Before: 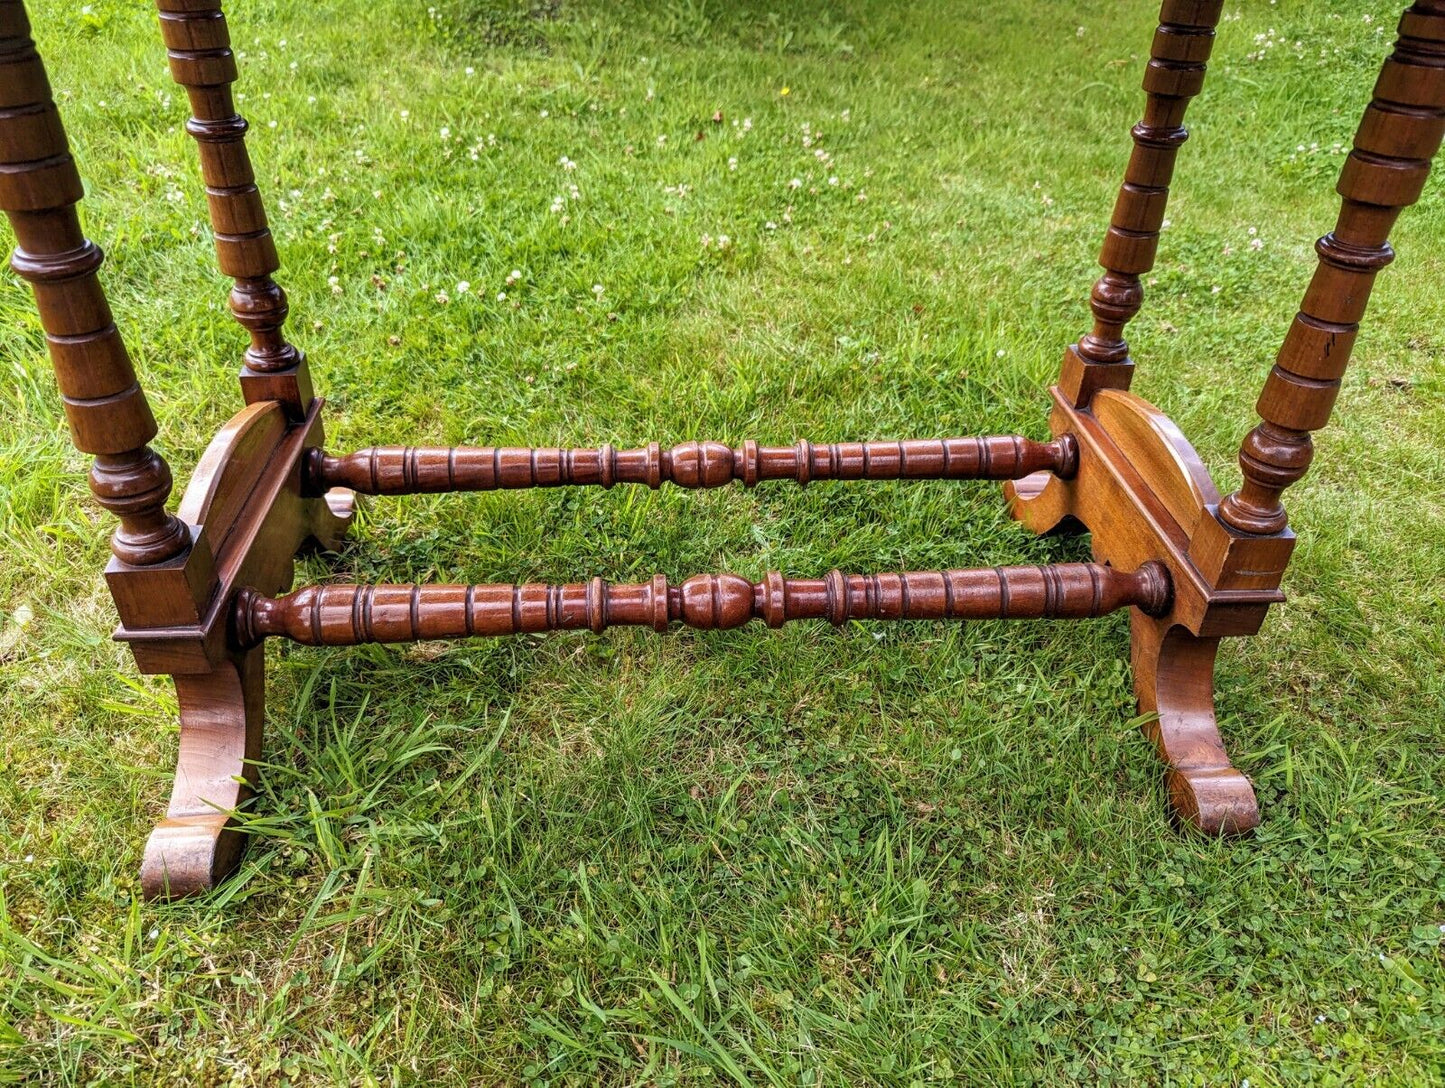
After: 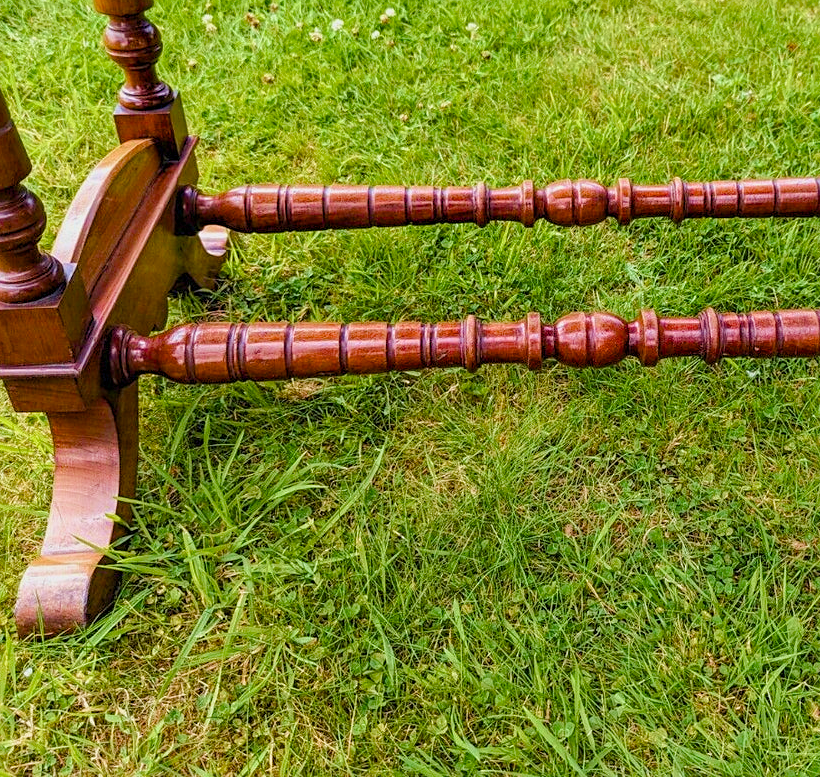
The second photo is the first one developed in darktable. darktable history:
crop: left 8.753%, top 24.105%, right 34.474%, bottom 4.456%
velvia: strength 44.63%
color balance rgb: perceptual saturation grading › global saturation 45.7%, perceptual saturation grading › highlights -50.416%, perceptual saturation grading › shadows 30.069%, perceptual brilliance grading › mid-tones 10.853%, perceptual brilliance grading › shadows 14.969%, contrast -10.208%
sharpen: amount 0.216
